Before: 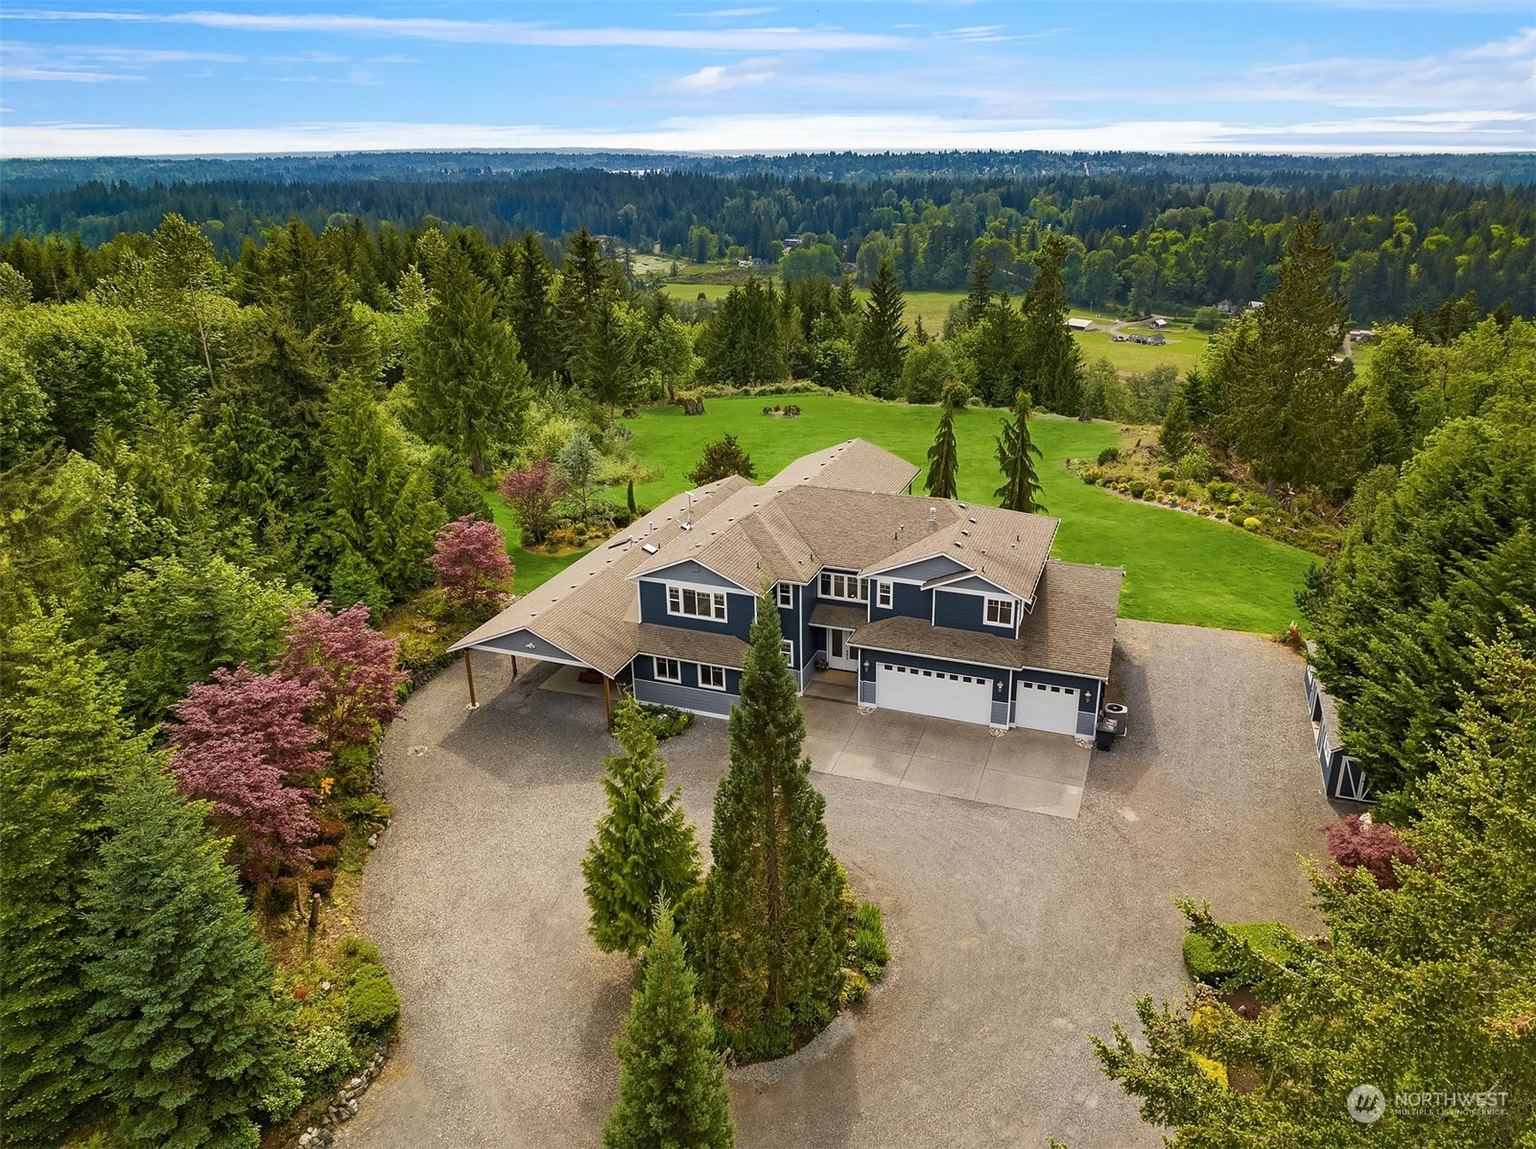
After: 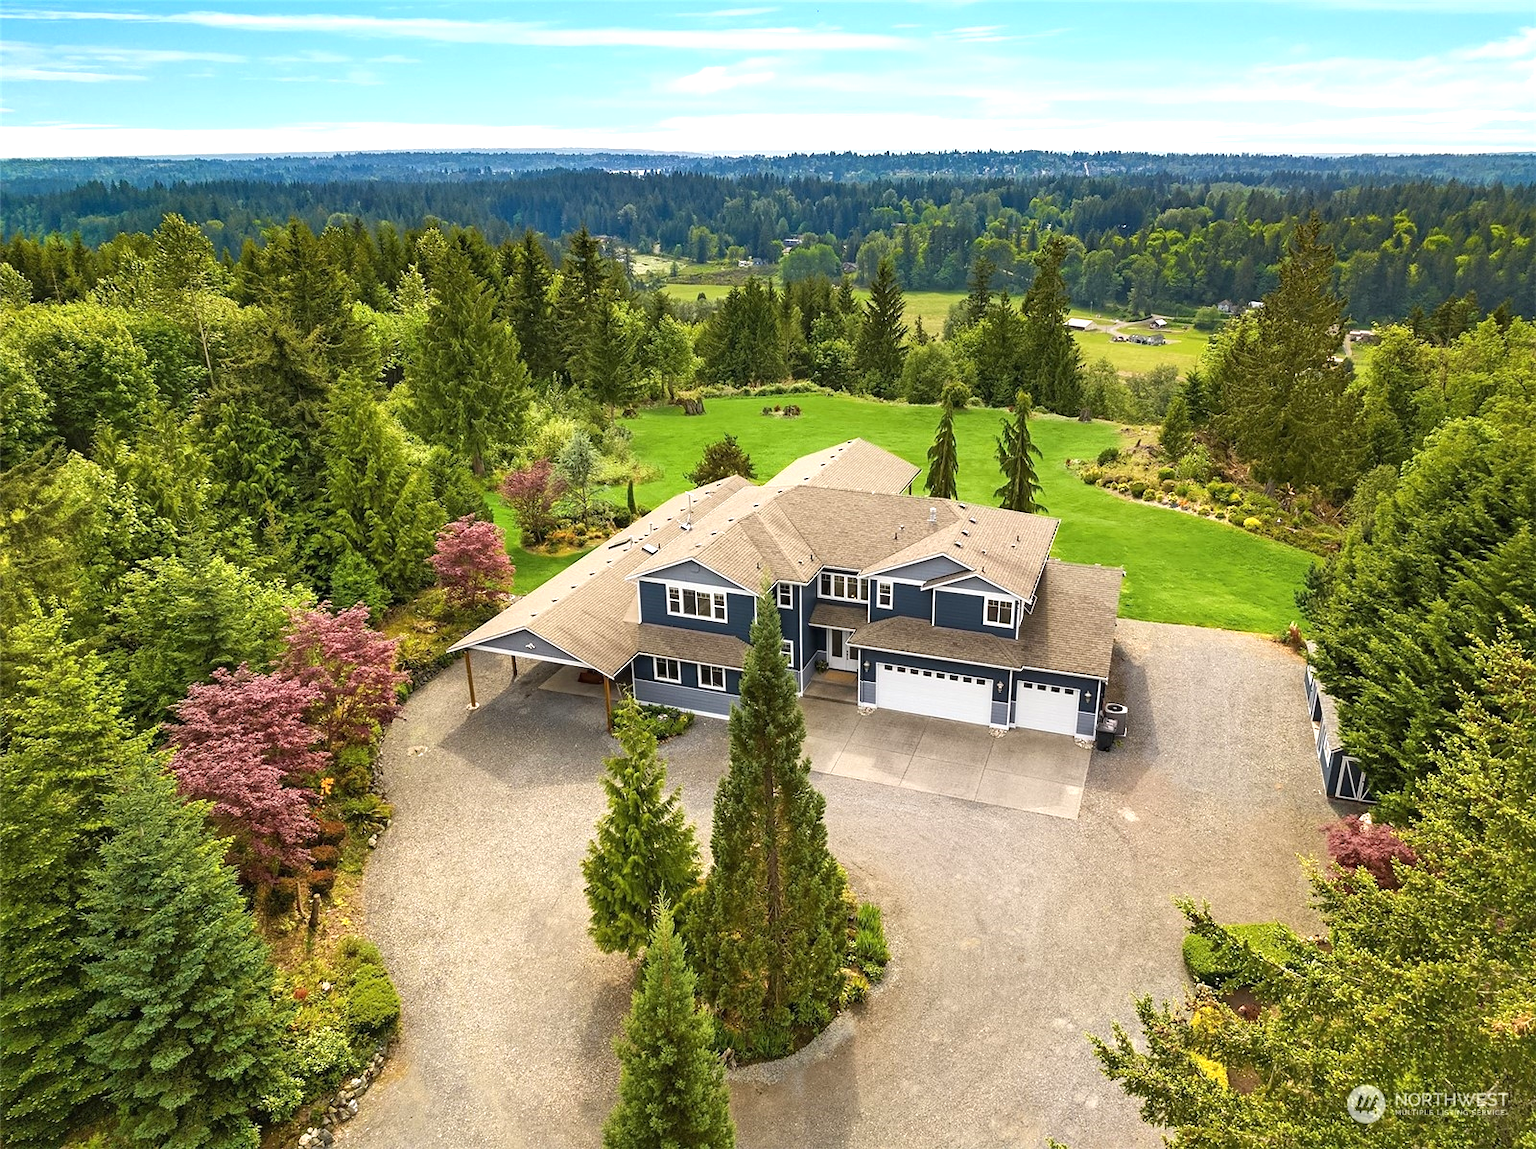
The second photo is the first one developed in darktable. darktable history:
exposure: black level correction 0, exposure 0.696 EV, compensate highlight preservation false
